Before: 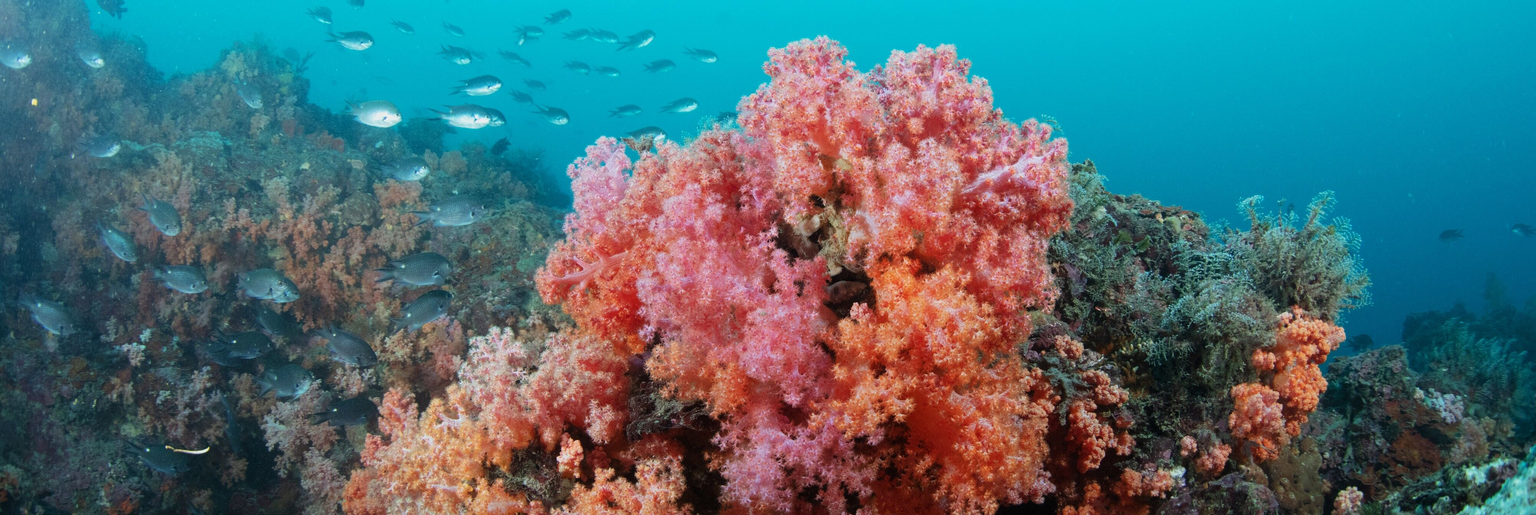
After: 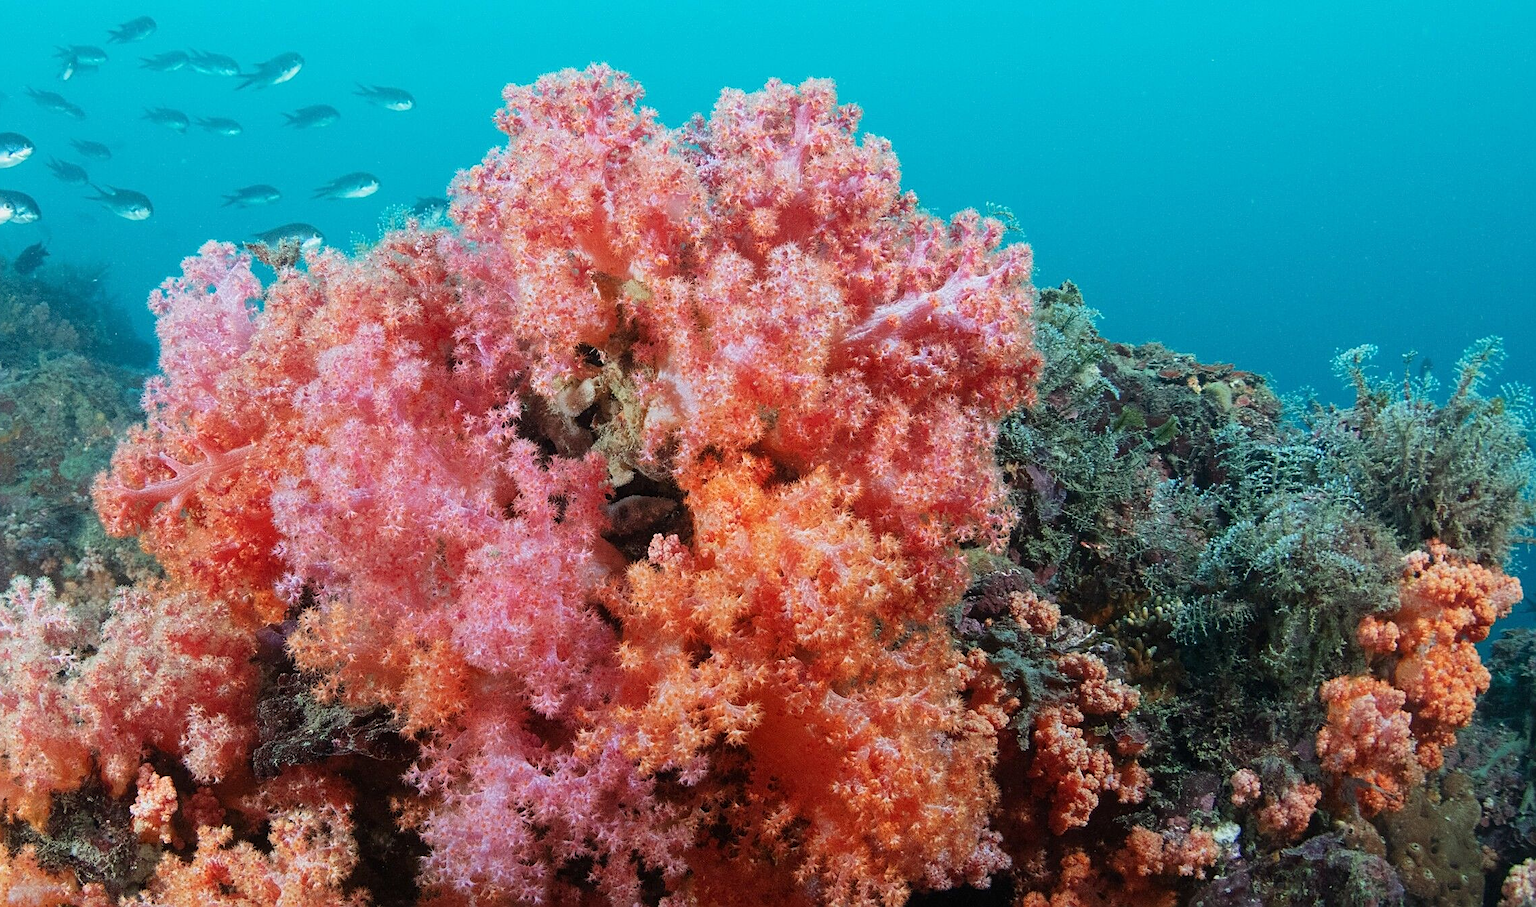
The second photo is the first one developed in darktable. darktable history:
crop: left 31.458%, top 0%, right 11.876%
base curve: curves: ch0 [(0, 0) (0.472, 0.508) (1, 1)]
sharpen: on, module defaults
